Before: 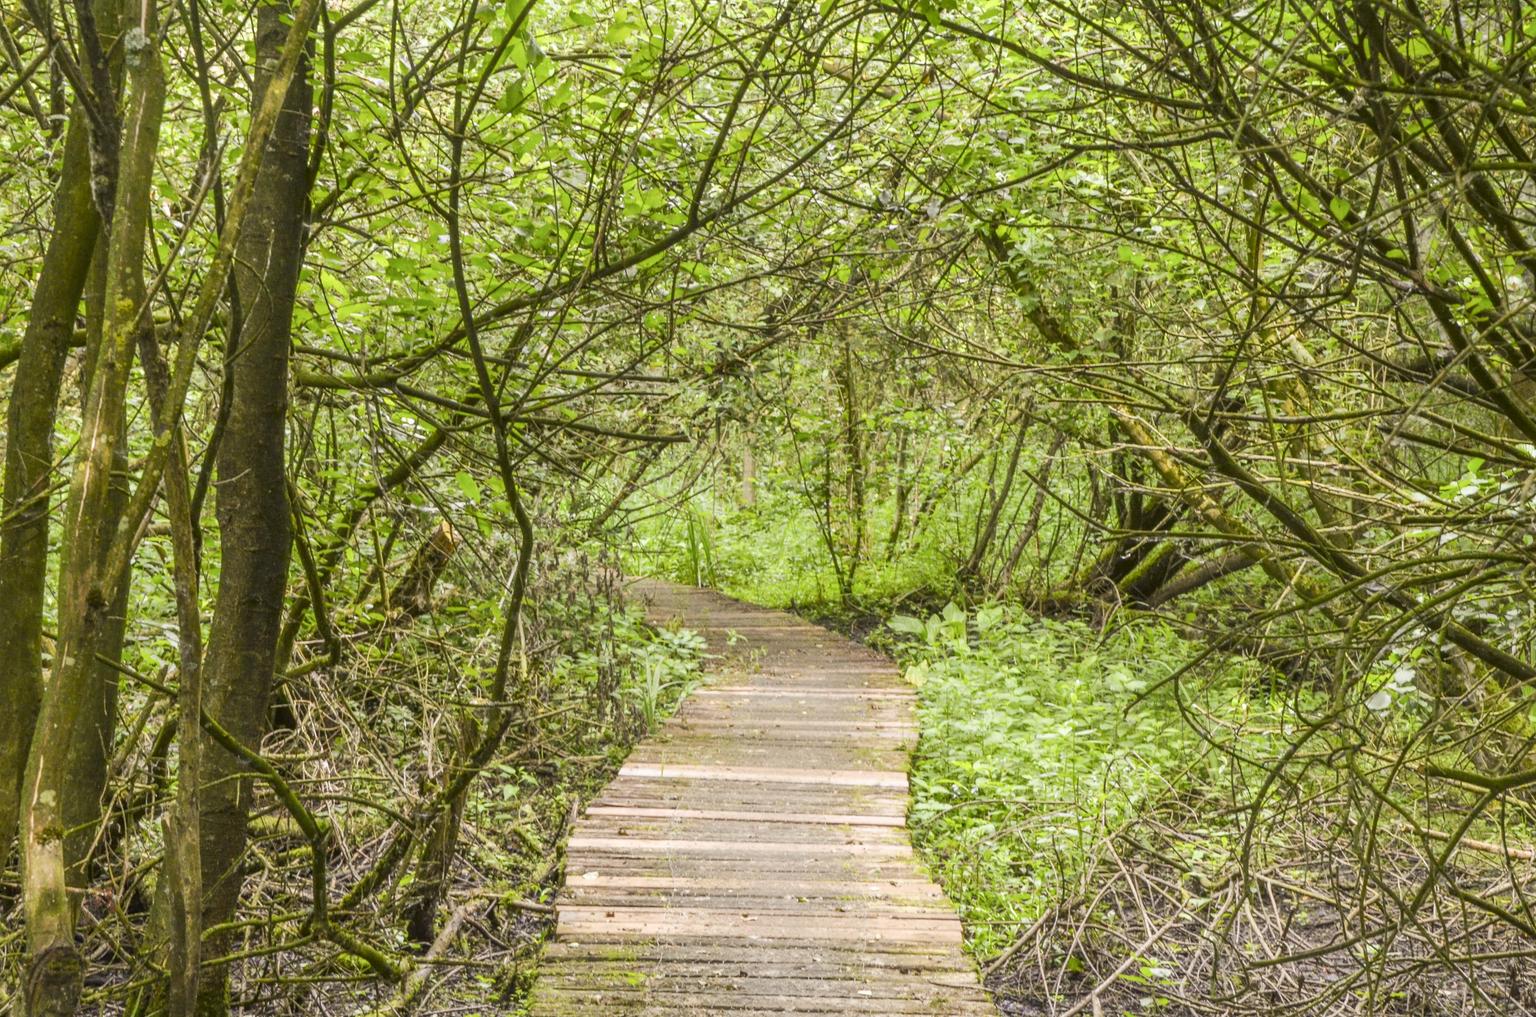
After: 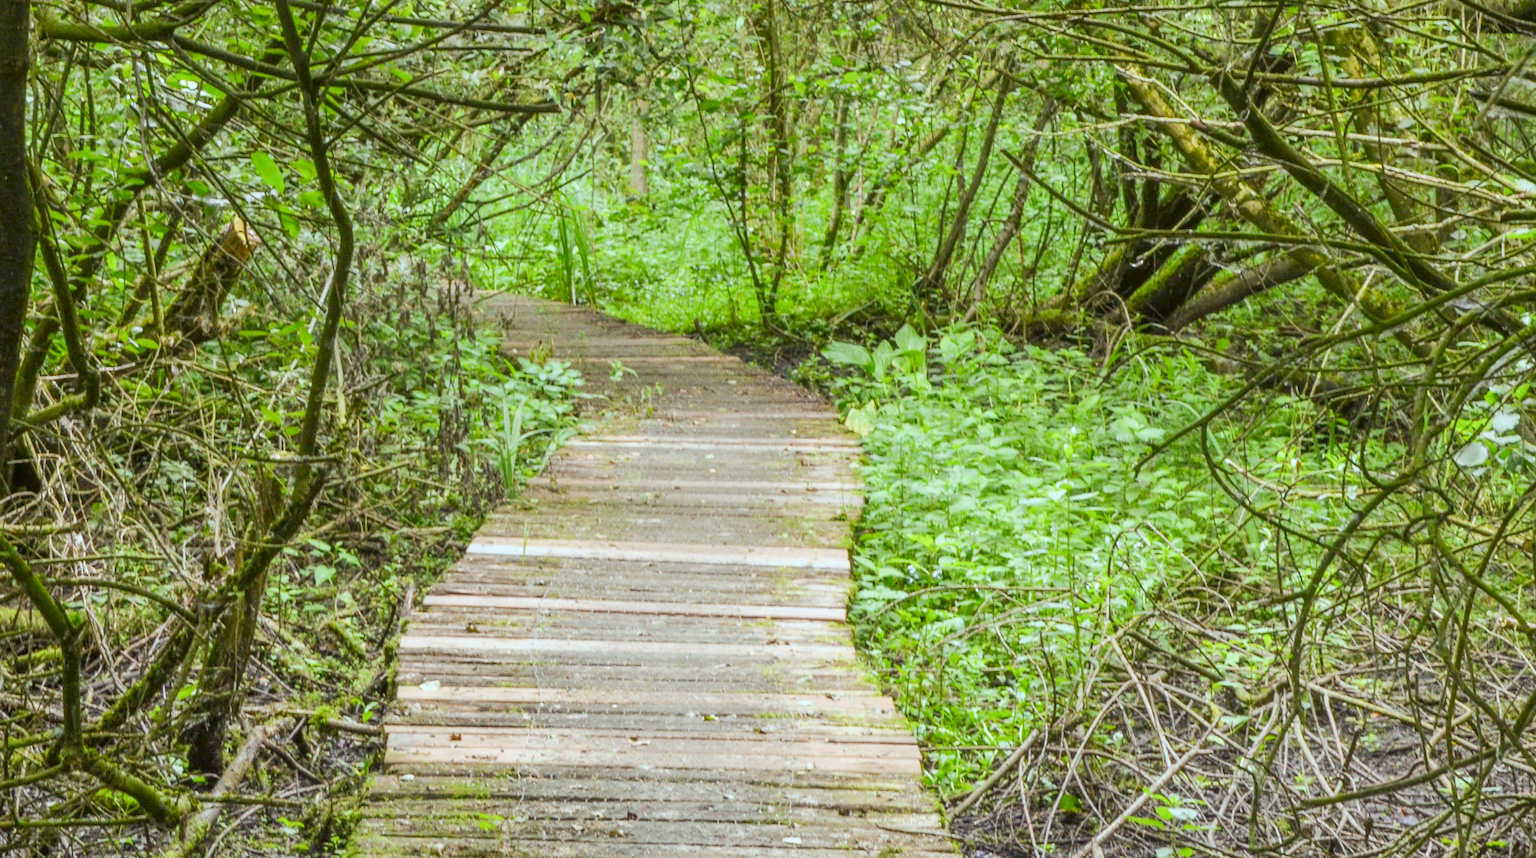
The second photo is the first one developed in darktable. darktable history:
white balance: red 0.925, blue 1.046
crop and rotate: left 17.299%, top 35.115%, right 7.015%, bottom 1.024%
